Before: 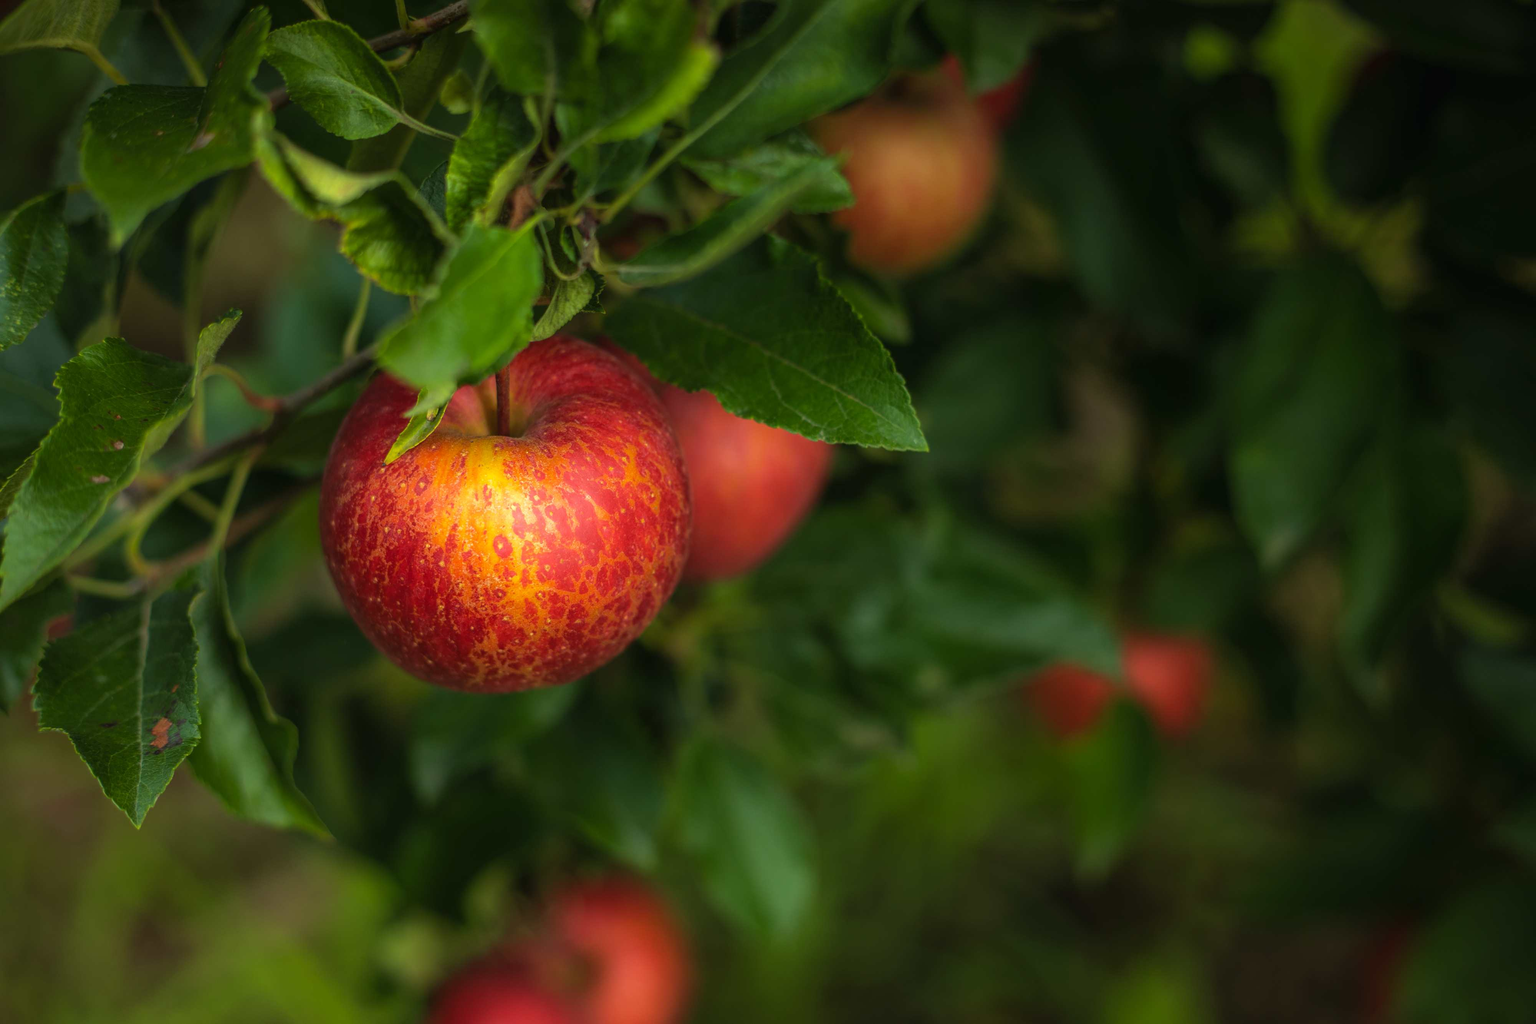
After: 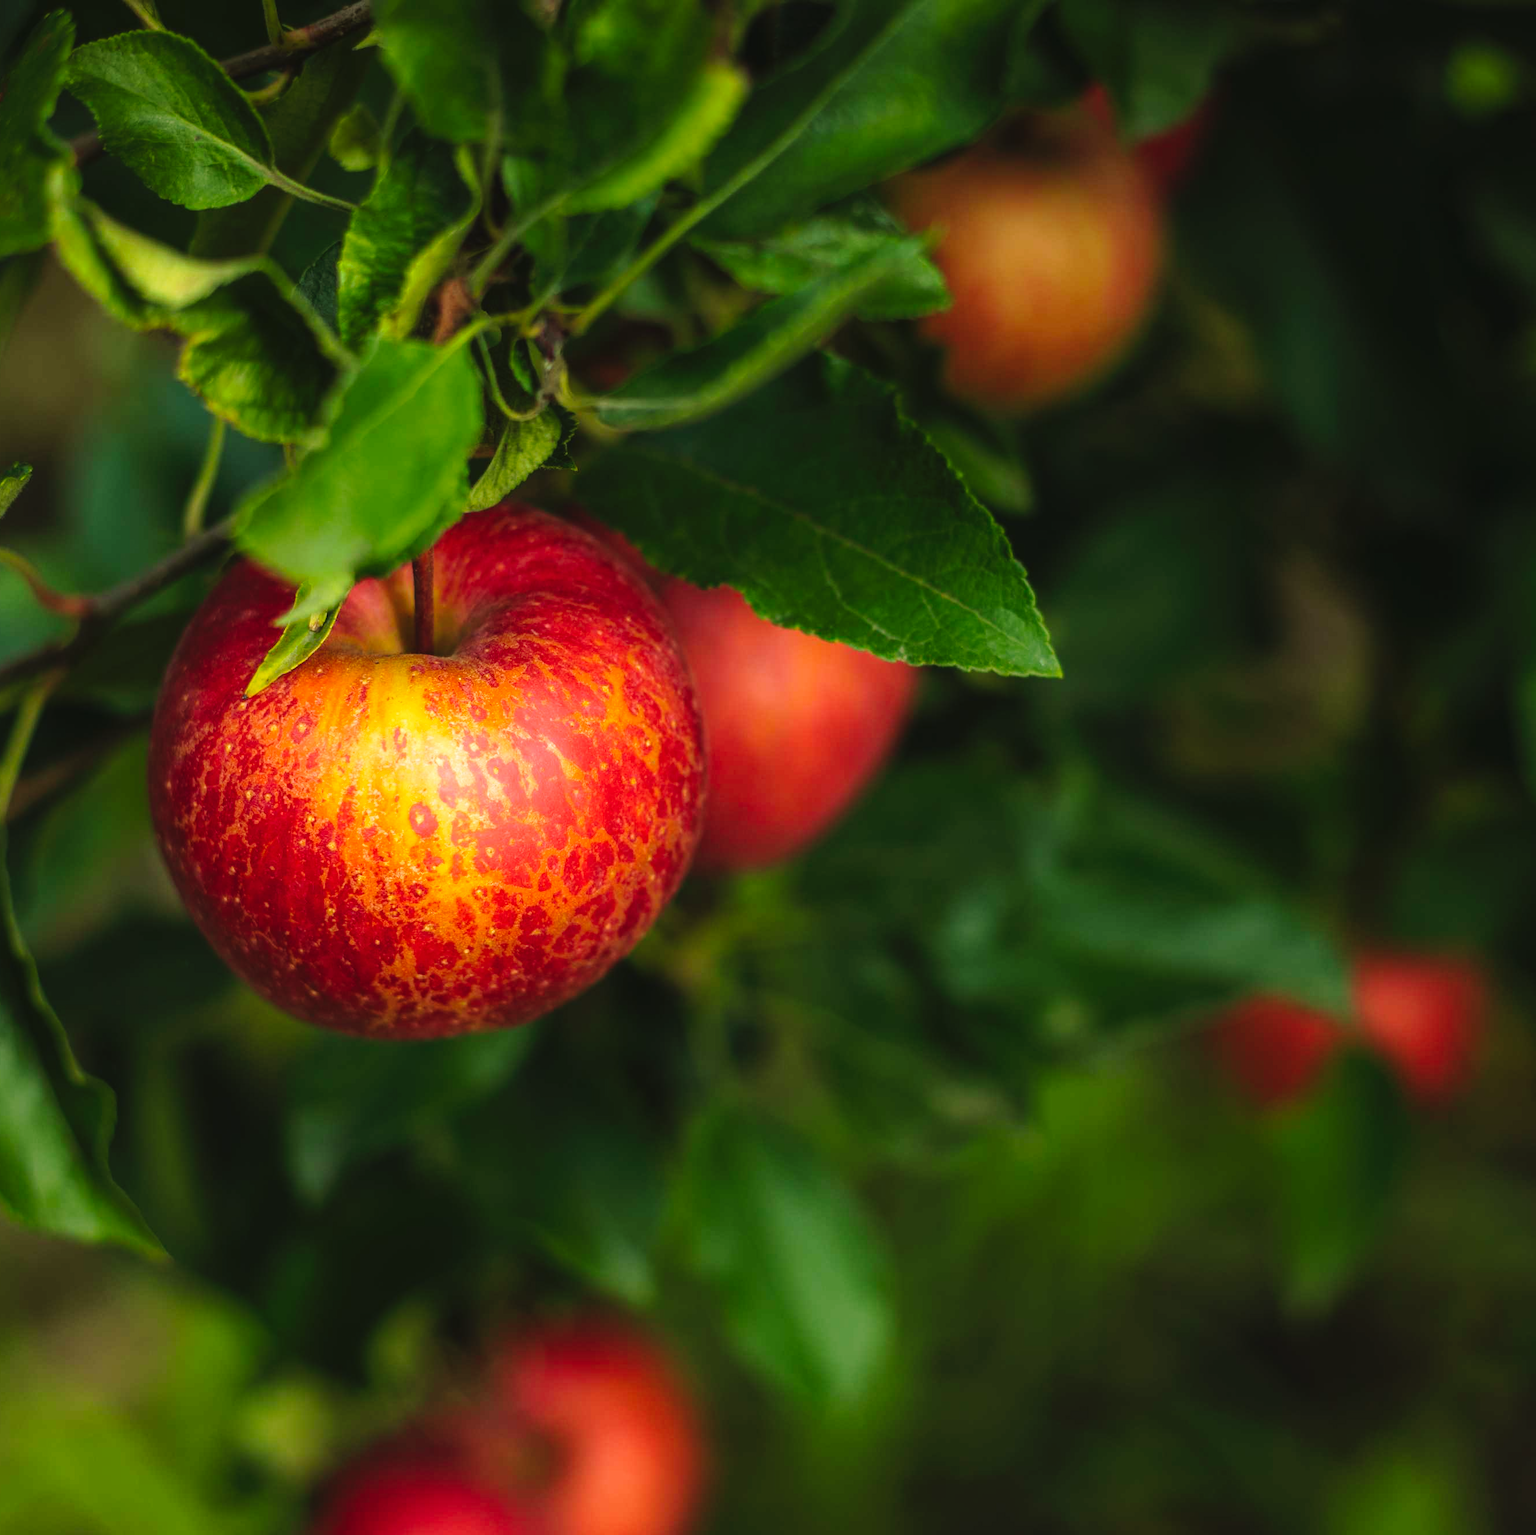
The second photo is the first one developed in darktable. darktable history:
crop and rotate: left 14.385%, right 18.948%
tone curve: curves: ch0 [(0, 0) (0.003, 0.024) (0.011, 0.032) (0.025, 0.041) (0.044, 0.054) (0.069, 0.069) (0.1, 0.09) (0.136, 0.116) (0.177, 0.162) (0.224, 0.213) (0.277, 0.278) (0.335, 0.359) (0.399, 0.447) (0.468, 0.543) (0.543, 0.621) (0.623, 0.717) (0.709, 0.807) (0.801, 0.876) (0.898, 0.934) (1, 1)], preserve colors none
